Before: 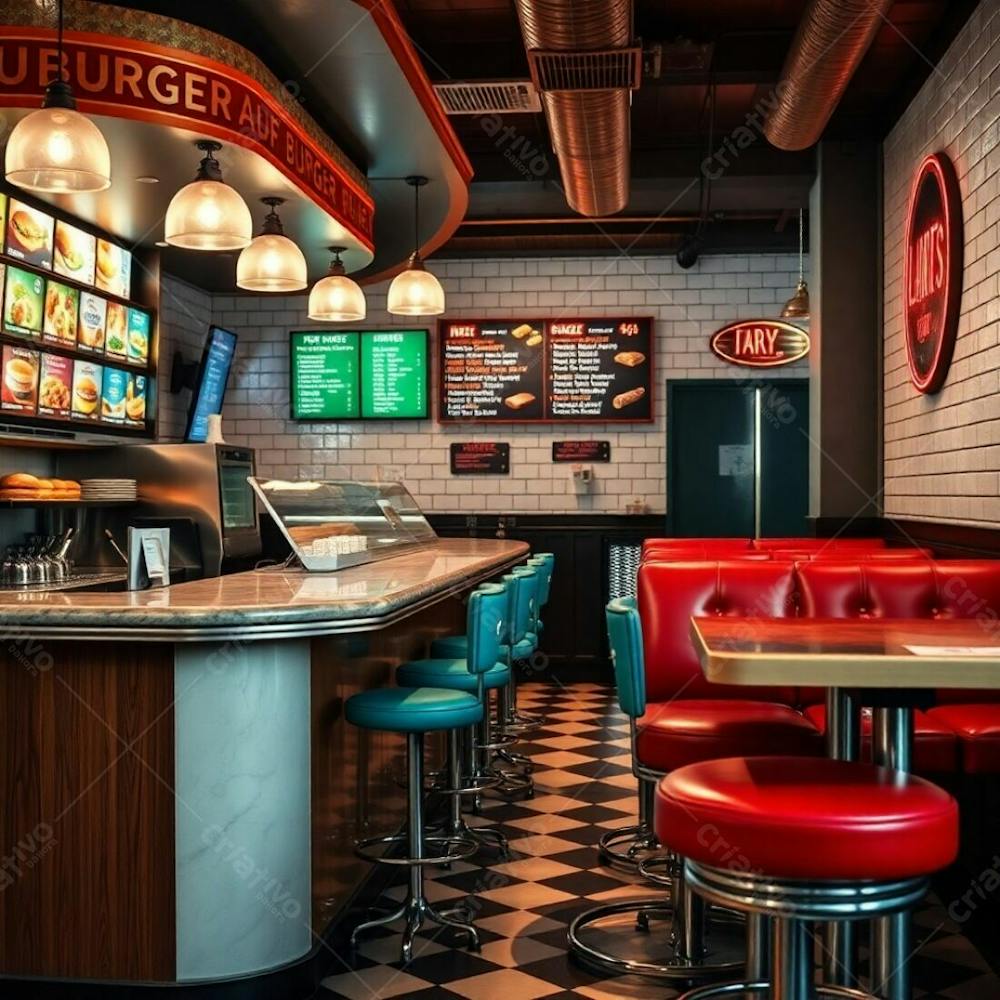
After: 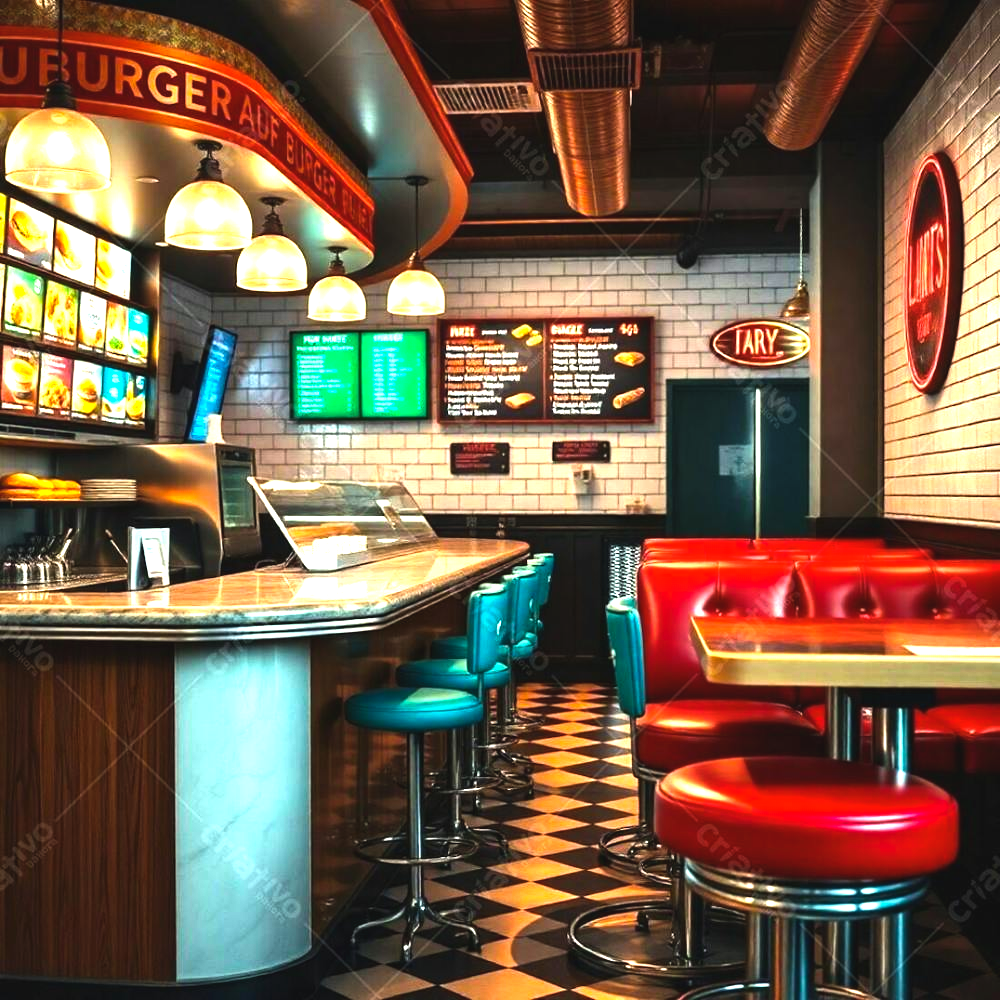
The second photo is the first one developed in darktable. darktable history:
color balance rgb: global offset › luminance 0.726%, perceptual saturation grading › global saturation 0.208%, perceptual brilliance grading › global brilliance 15.065%, perceptual brilliance grading › shadows -34.416%, global vibrance 44.71%
exposure: black level correction 0, exposure 0.892 EV, compensate exposure bias true, compensate highlight preservation false
